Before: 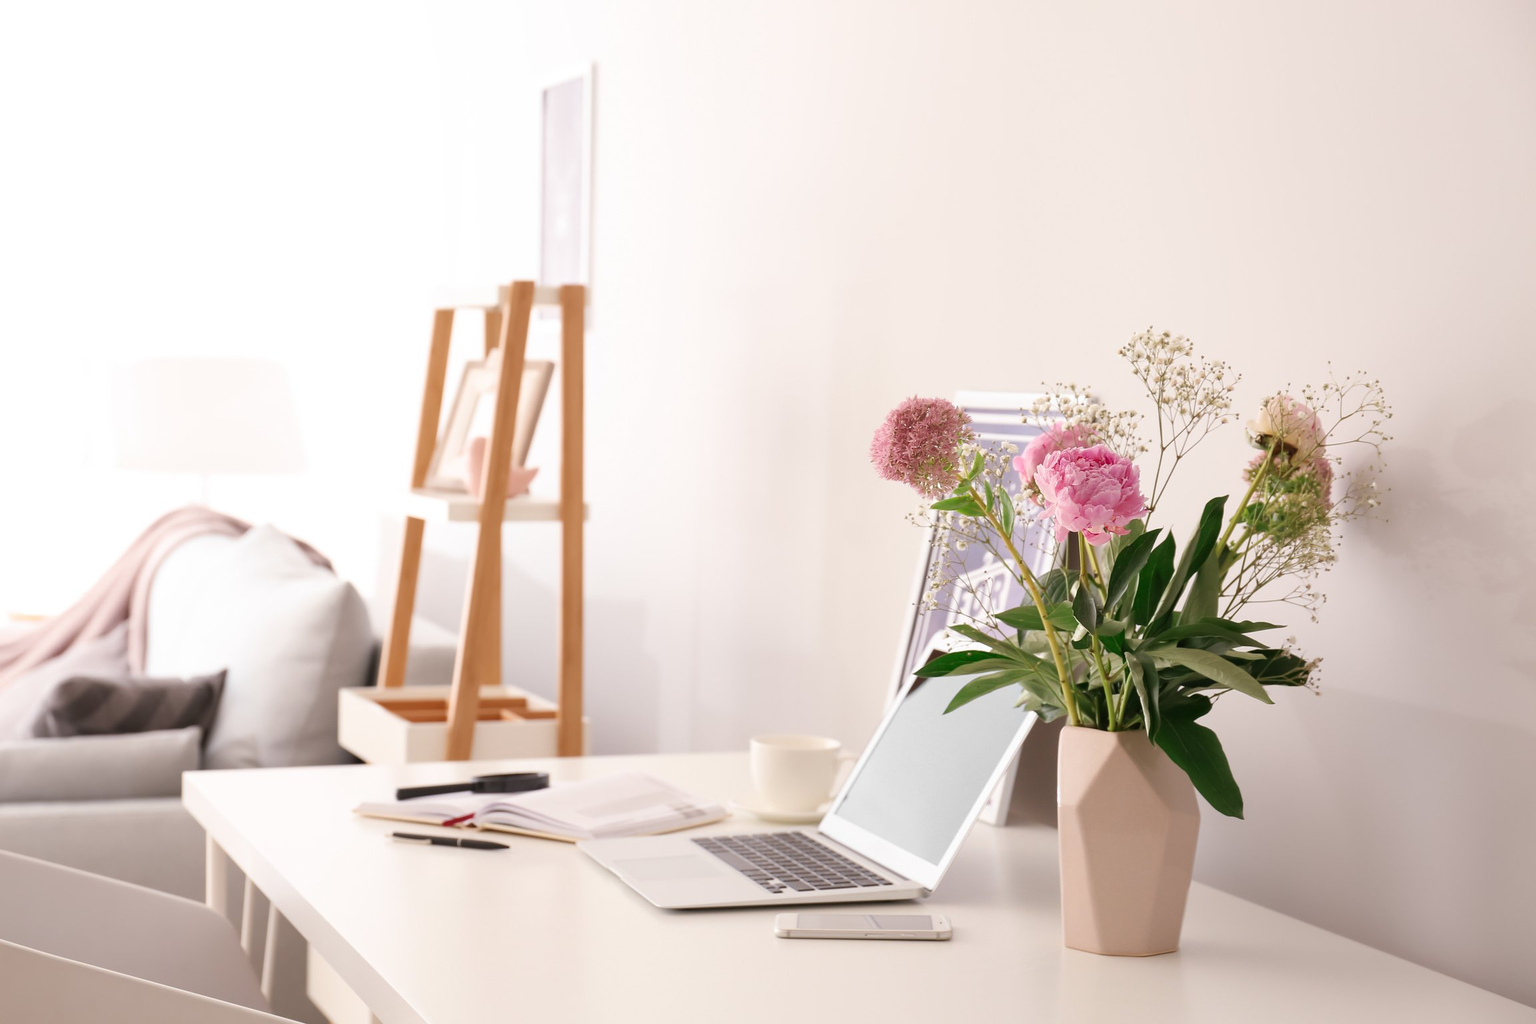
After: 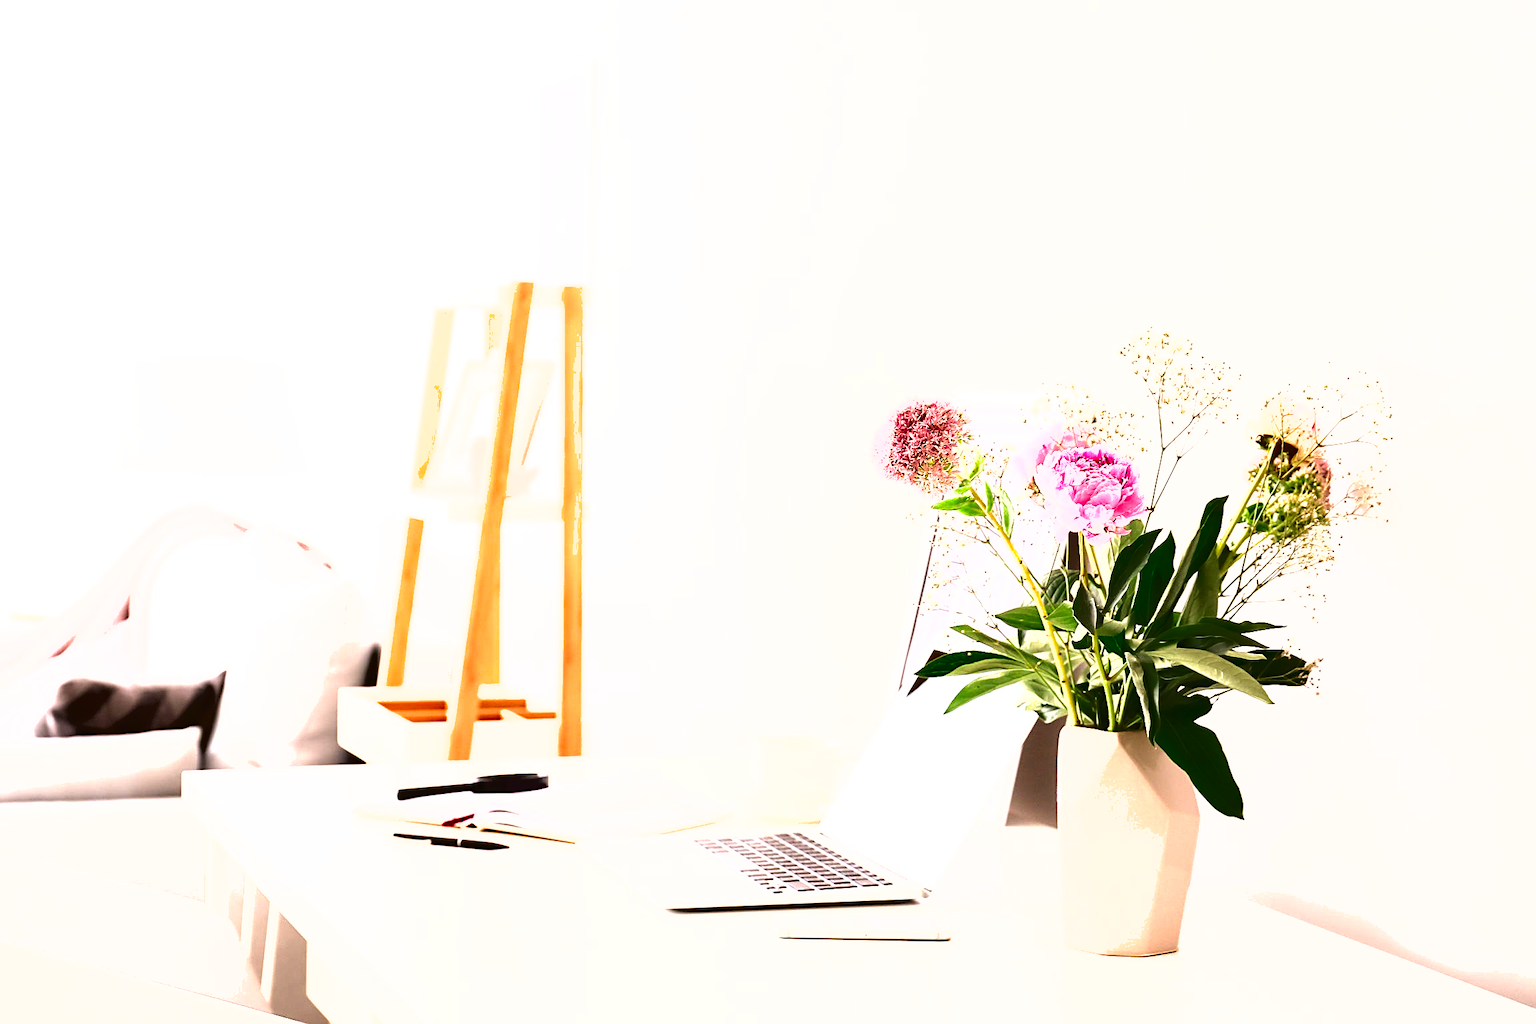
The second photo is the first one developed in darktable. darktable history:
sharpen: on, module defaults
shadows and highlights: radius 264.27, soften with gaussian
exposure: black level correction 0, exposure 1.74 EV, compensate highlight preservation false
